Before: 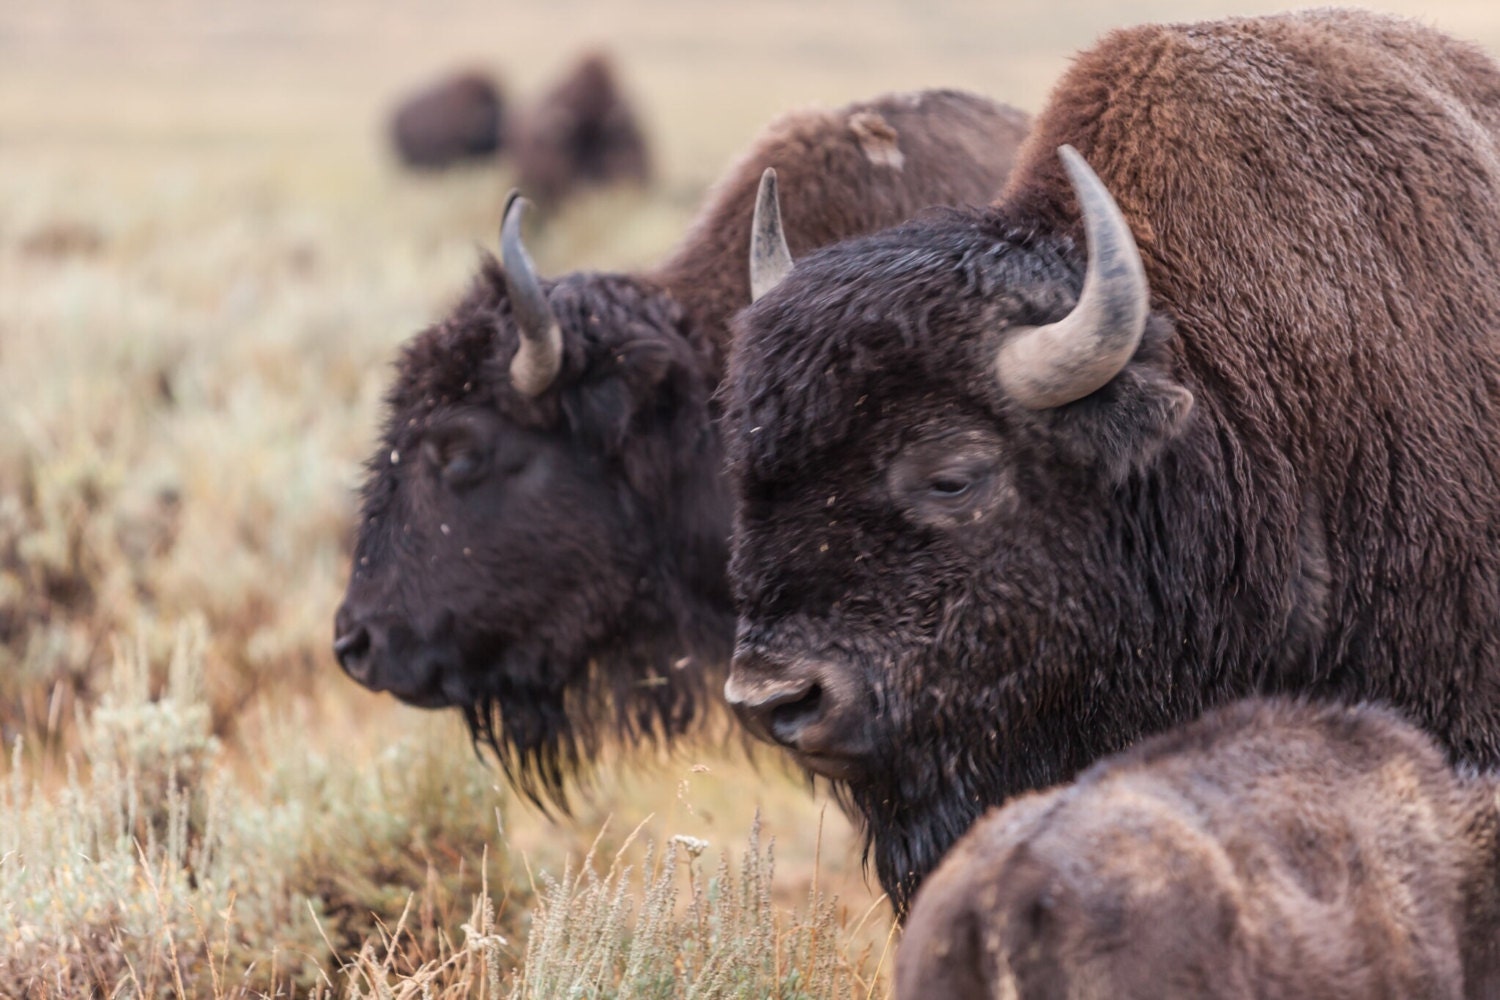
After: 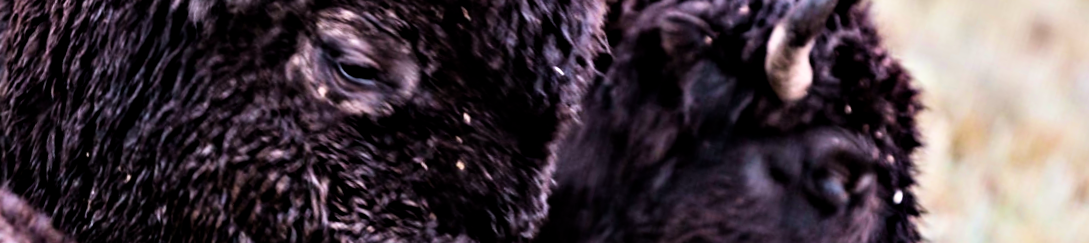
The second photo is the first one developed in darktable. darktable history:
crop and rotate: angle 16.12°, top 30.835%, bottom 35.653%
rotate and perspective: automatic cropping original format, crop left 0, crop top 0
filmic rgb: white relative exposure 3.85 EV, hardness 4.3
tone equalizer: -8 EV -0.75 EV, -7 EV -0.7 EV, -6 EV -0.6 EV, -5 EV -0.4 EV, -3 EV 0.4 EV, -2 EV 0.6 EV, -1 EV 0.7 EV, +0 EV 0.75 EV, edges refinement/feathering 500, mask exposure compensation -1.57 EV, preserve details no
white balance: red 0.984, blue 1.059
velvia: strength 67.07%, mid-tones bias 0.972
contrast equalizer: octaves 7, y [[0.48, 0.654, 0.731, 0.706, 0.772, 0.382], [0.55 ×6], [0 ×6], [0 ×6], [0 ×6]]
